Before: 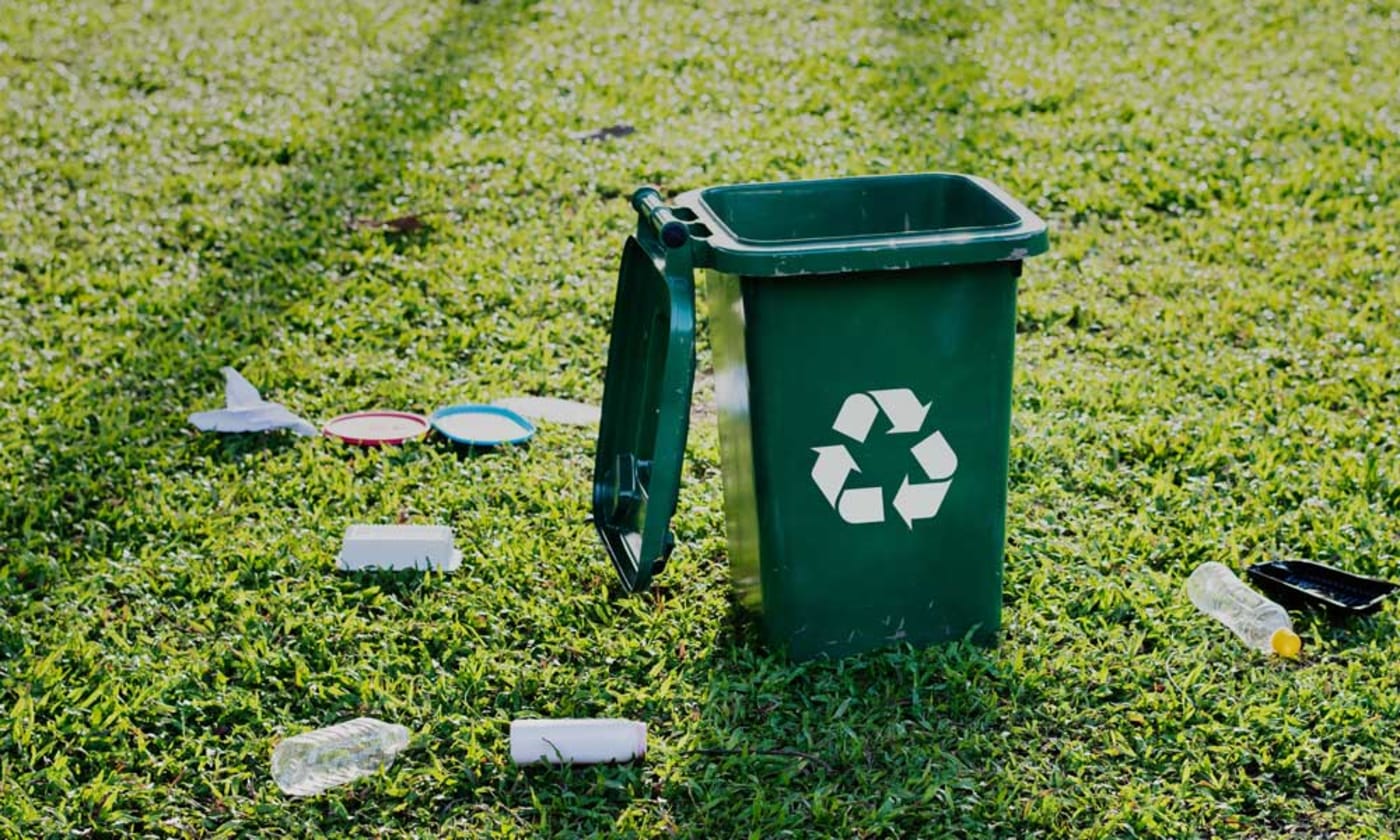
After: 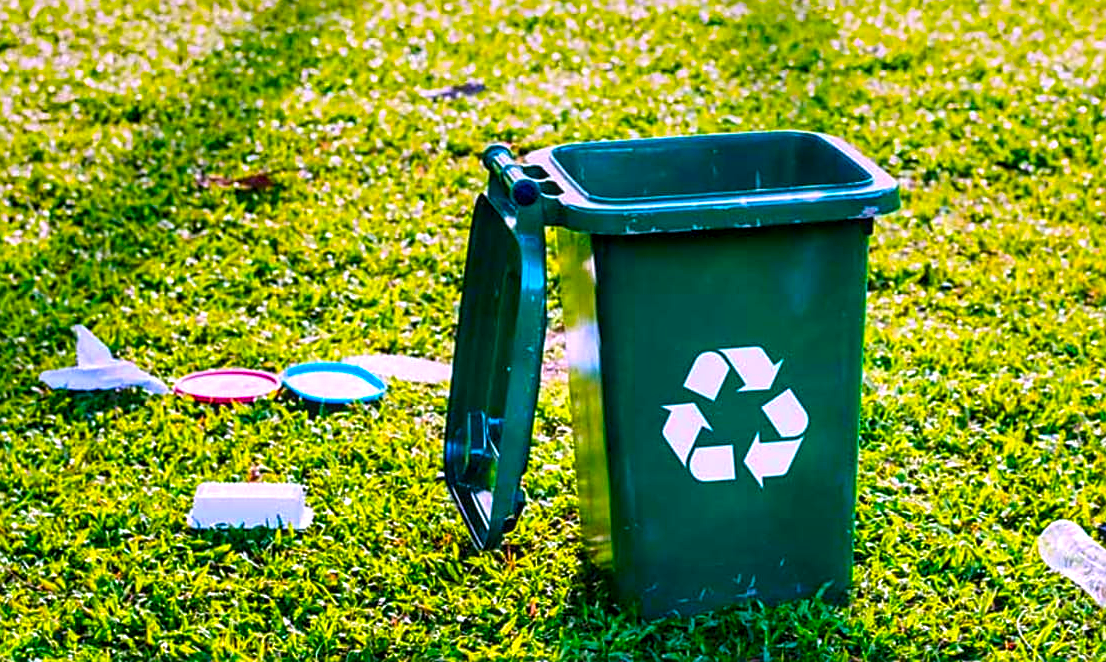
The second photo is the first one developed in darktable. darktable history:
crop and rotate: left 10.651%, top 5.066%, right 10.343%, bottom 16.017%
color balance rgb: perceptual saturation grading › global saturation 30.8%, perceptual brilliance grading › global brilliance 12.093%, global vibrance 39.847%
levels: levels [0, 0.48, 0.961]
contrast brightness saturation: brightness -0.03, saturation 0.366
sharpen: on, module defaults
color calibration: output R [1.107, -0.012, -0.003, 0], output B [0, 0, 1.308, 0], illuminant same as pipeline (D50), adaptation none (bypass), x 0.331, y 0.334, temperature 5011.08 K
local contrast: detail 130%
